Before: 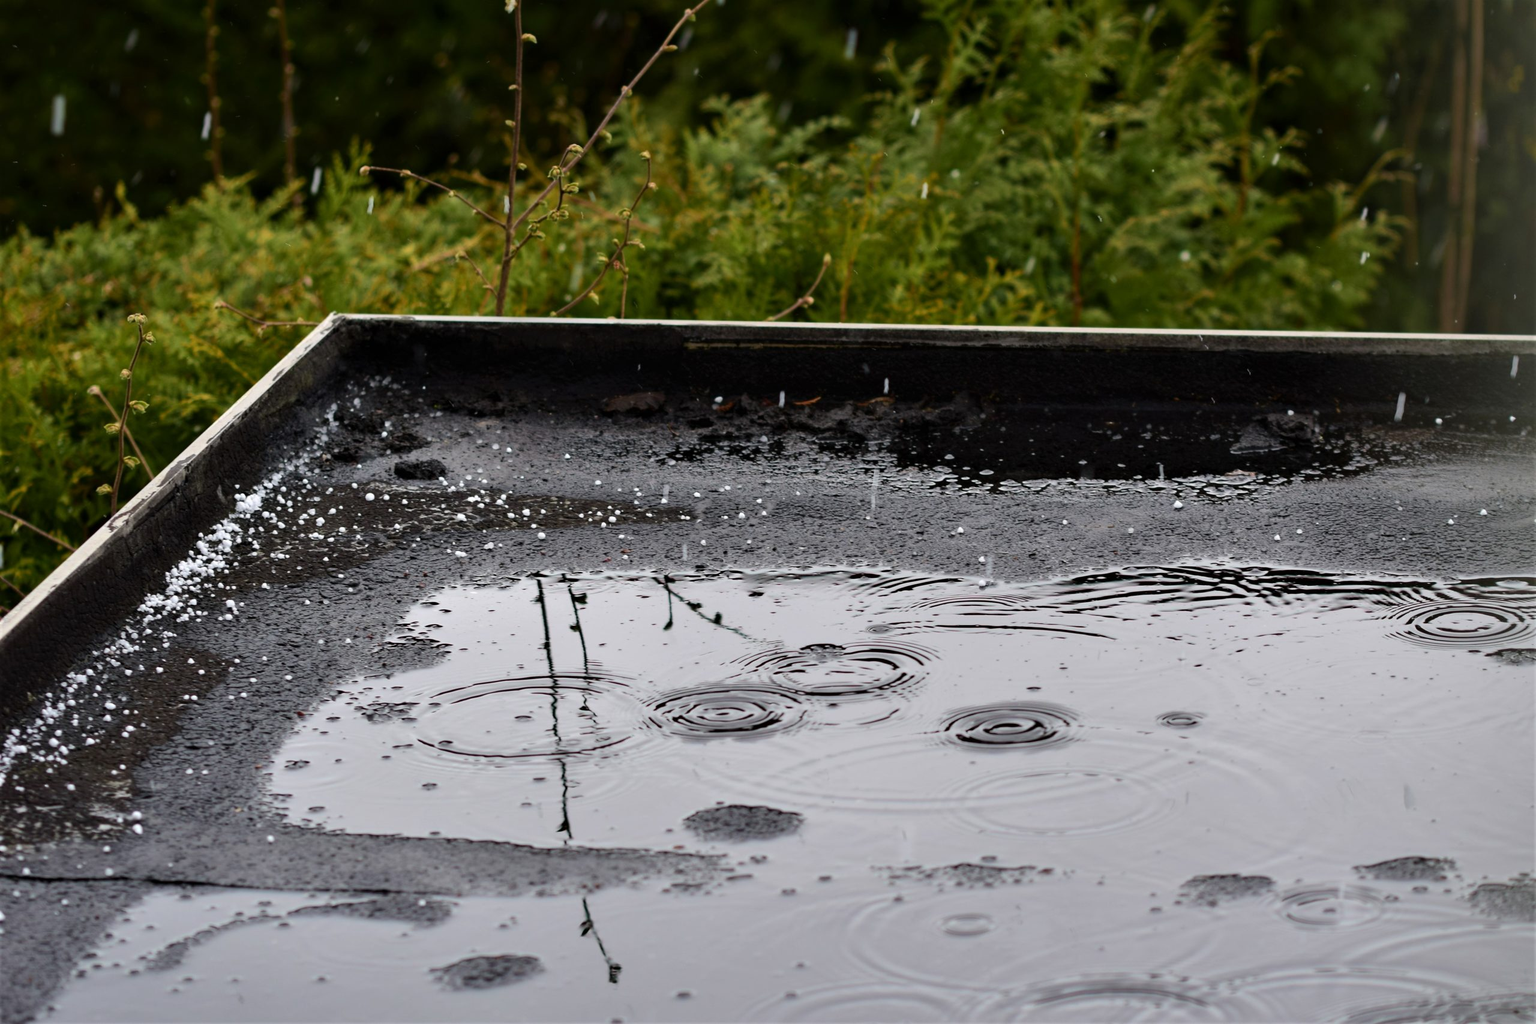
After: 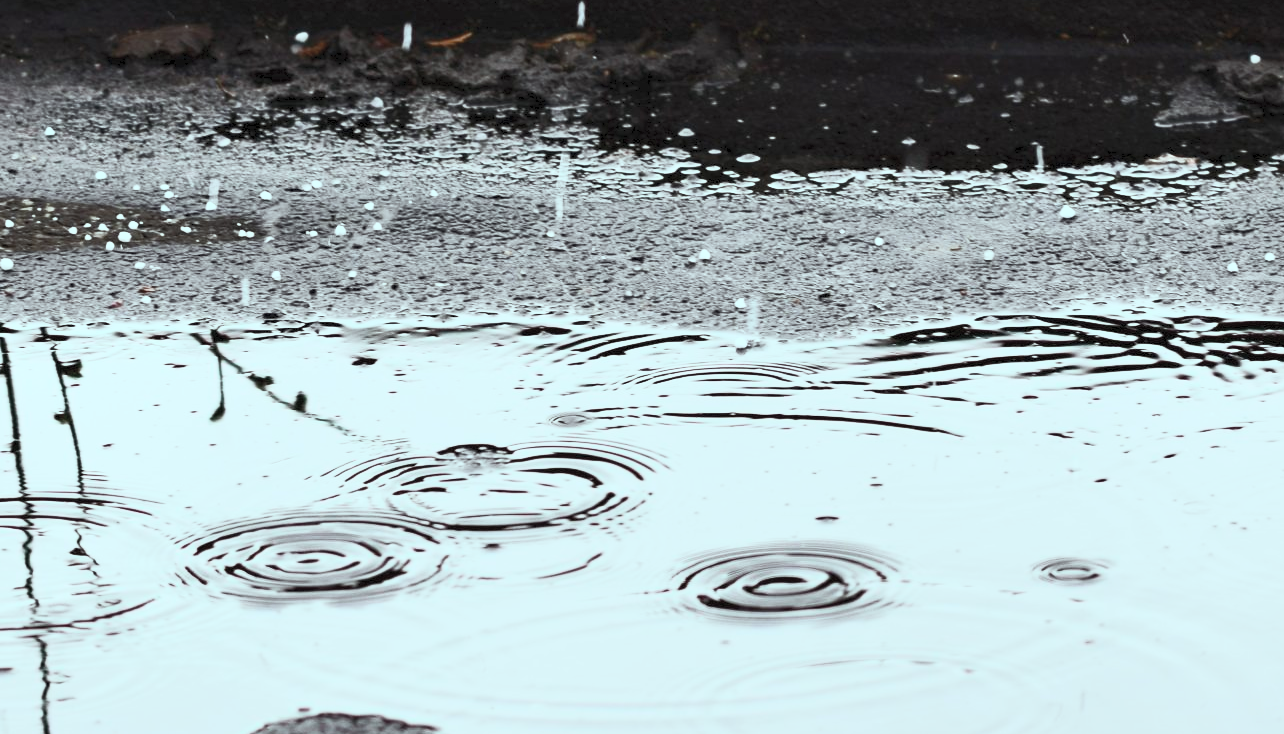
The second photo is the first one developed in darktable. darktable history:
color balance rgb: highlights gain › chroma 4.031%, highlights gain › hue 199.74°, perceptual saturation grading › global saturation 25.36%, contrast -20.234%
crop: left 35.026%, top 36.887%, right 14.805%, bottom 20.092%
contrast brightness saturation: contrast 0.562, brightness 0.579, saturation -0.349
